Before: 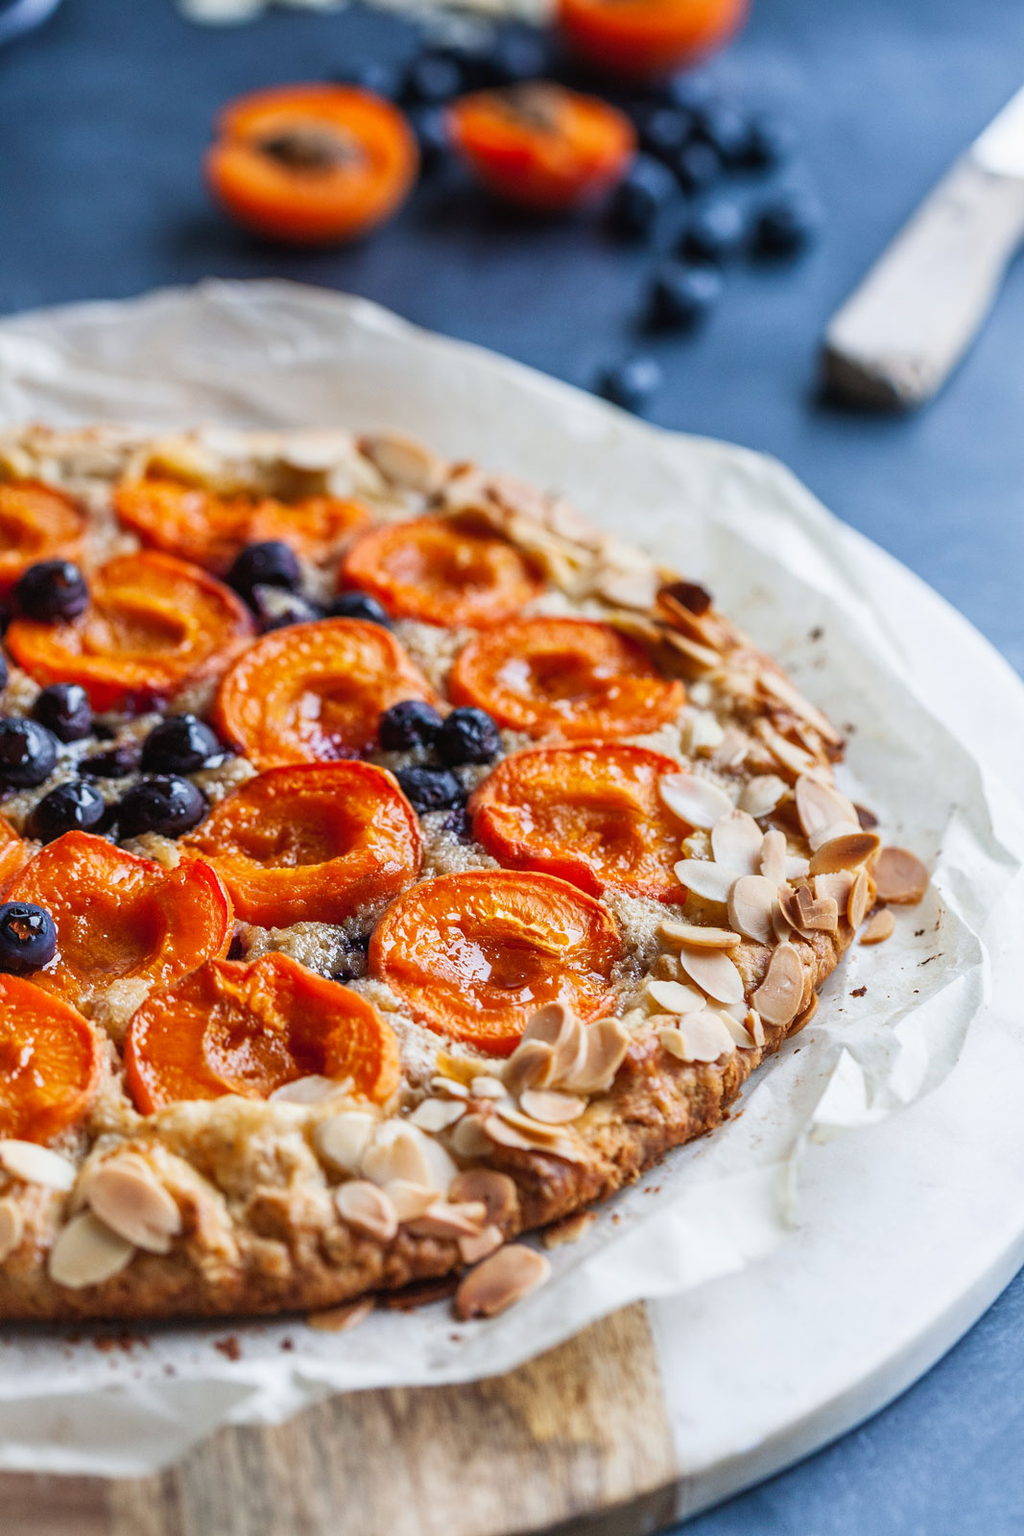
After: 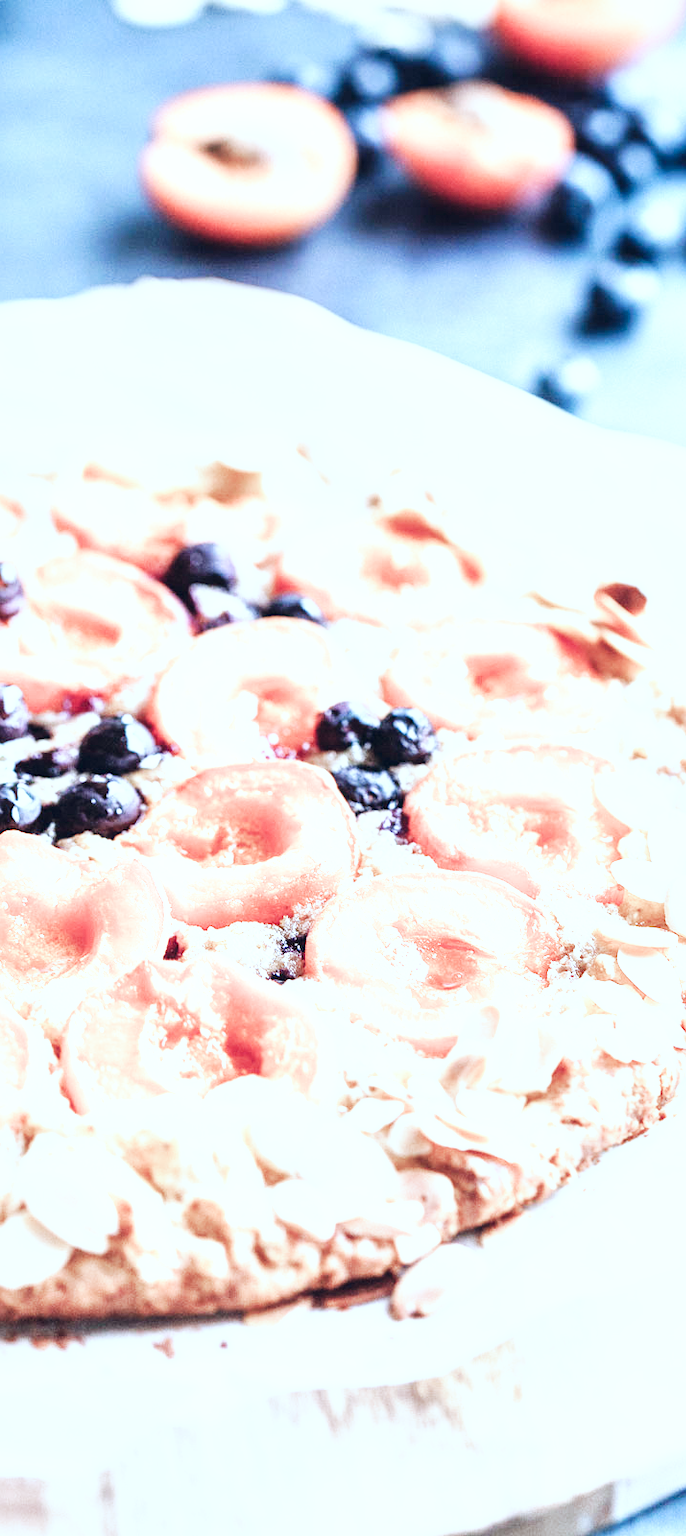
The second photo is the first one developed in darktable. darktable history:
crop and rotate: left 6.203%, right 26.7%
color correction: highlights a* -3.74, highlights b* -10.79
color balance rgb: highlights gain › chroma 1.737%, highlights gain › hue 57.1°, global offset › chroma 0.098%, global offset › hue 251.73°, linear chroma grading › global chroma 3.765%, perceptual saturation grading › global saturation -28.045%, perceptual saturation grading › highlights -21.018%, perceptual saturation grading › mid-tones -23.782%, perceptual saturation grading › shadows -24.869%, perceptual brilliance grading › global brilliance 10.14%, perceptual brilliance grading › shadows 14.865%, global vibrance 20%
exposure: black level correction 0, exposure 1.199 EV, compensate exposure bias true, compensate highlight preservation false
base curve: curves: ch0 [(0, 0) (0.007, 0.004) (0.027, 0.03) (0.046, 0.07) (0.207, 0.54) (0.442, 0.872) (0.673, 0.972) (1, 1)], preserve colors none
local contrast: mode bilateral grid, contrast 21, coarseness 51, detail 119%, midtone range 0.2
